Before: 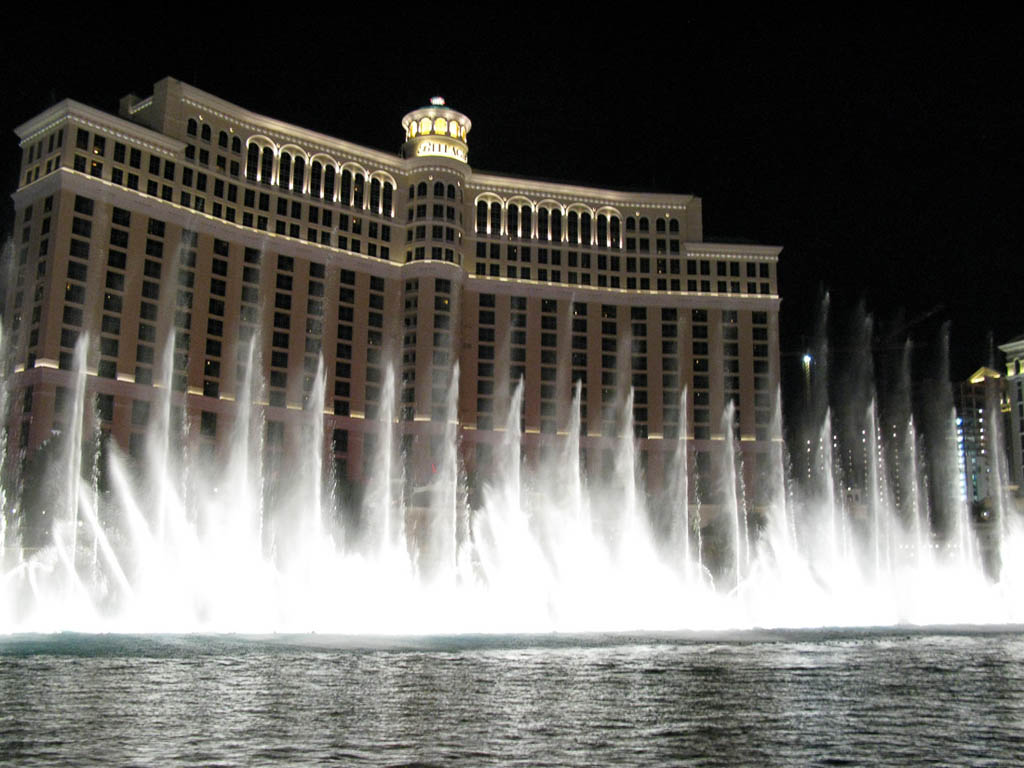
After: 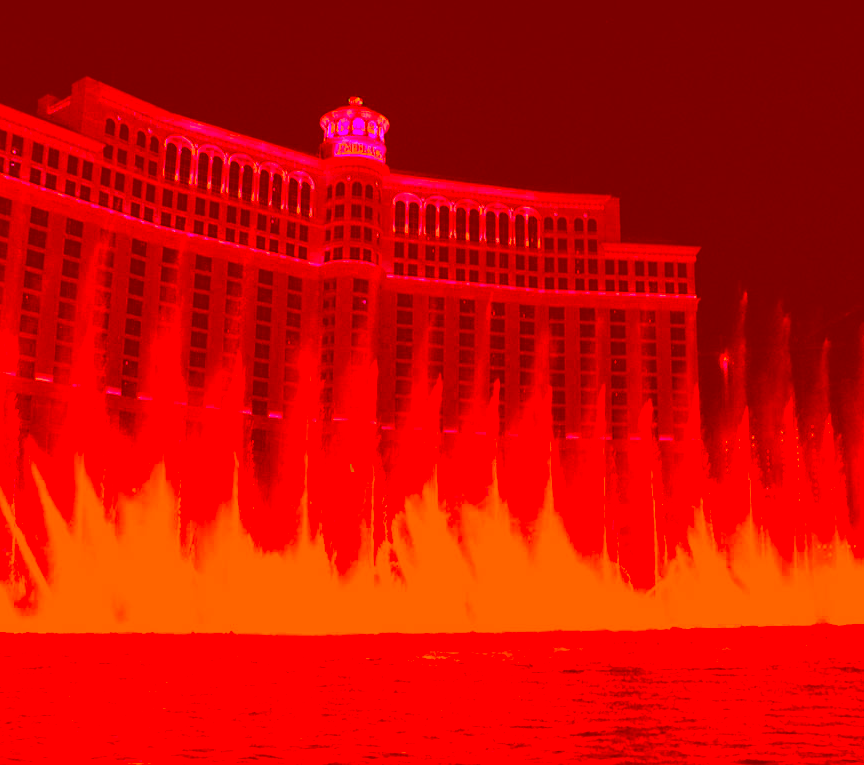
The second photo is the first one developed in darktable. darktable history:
crop: left 8.026%, right 7.374%
color correction: highlights a* -39.68, highlights b* -40, shadows a* -40, shadows b* -40, saturation -3
